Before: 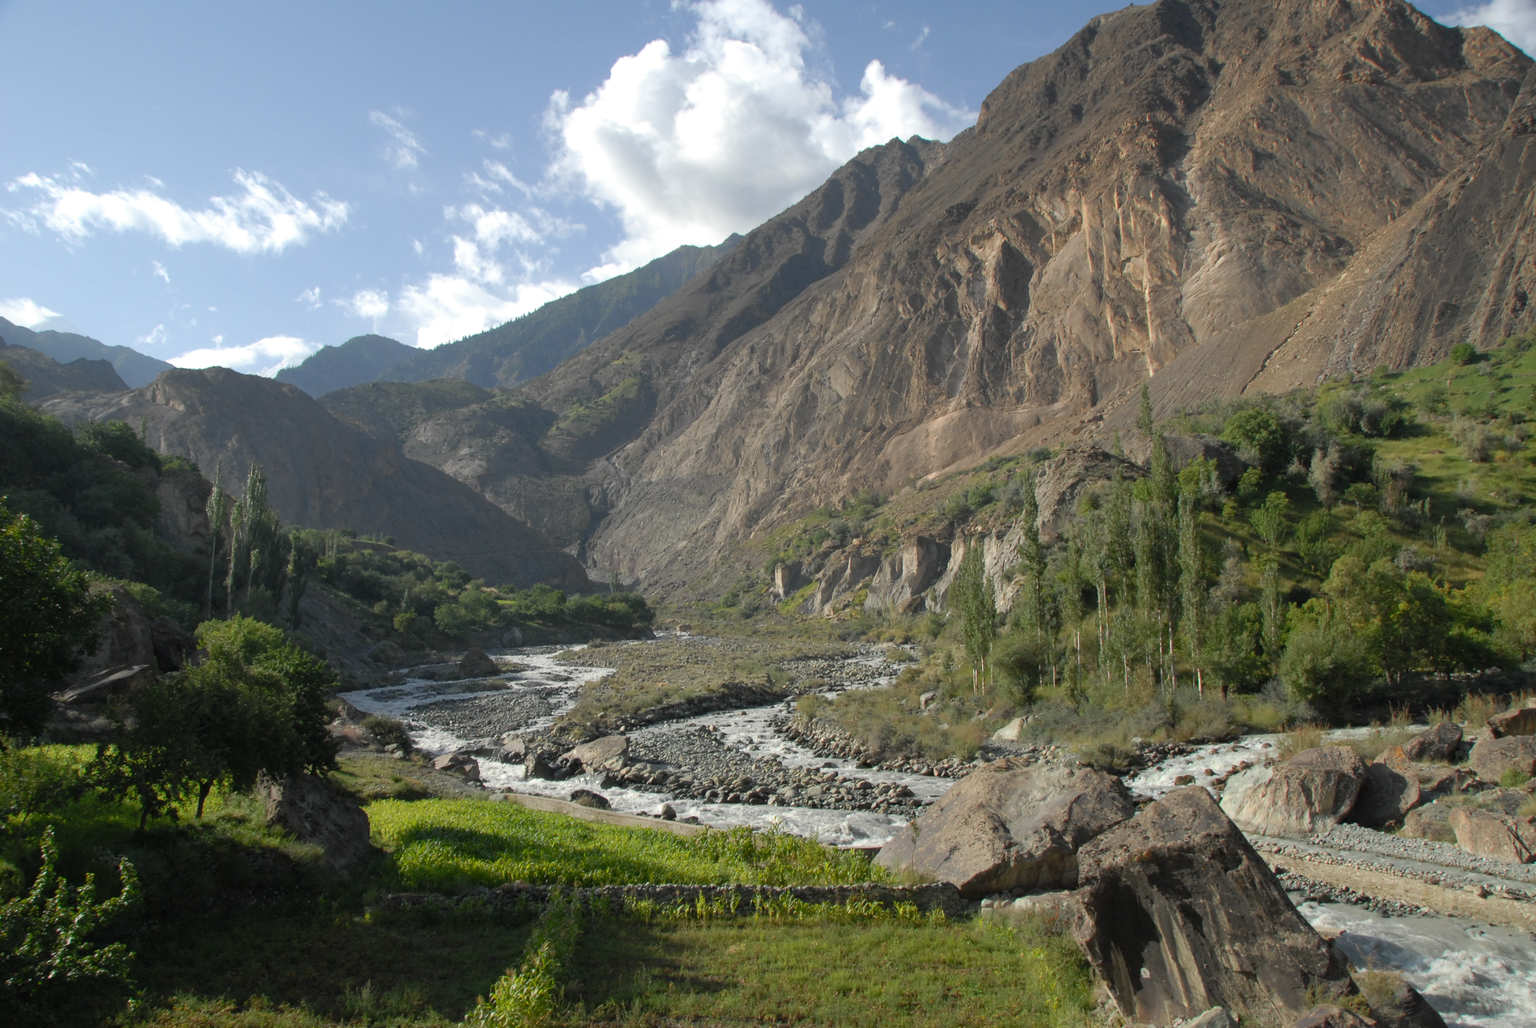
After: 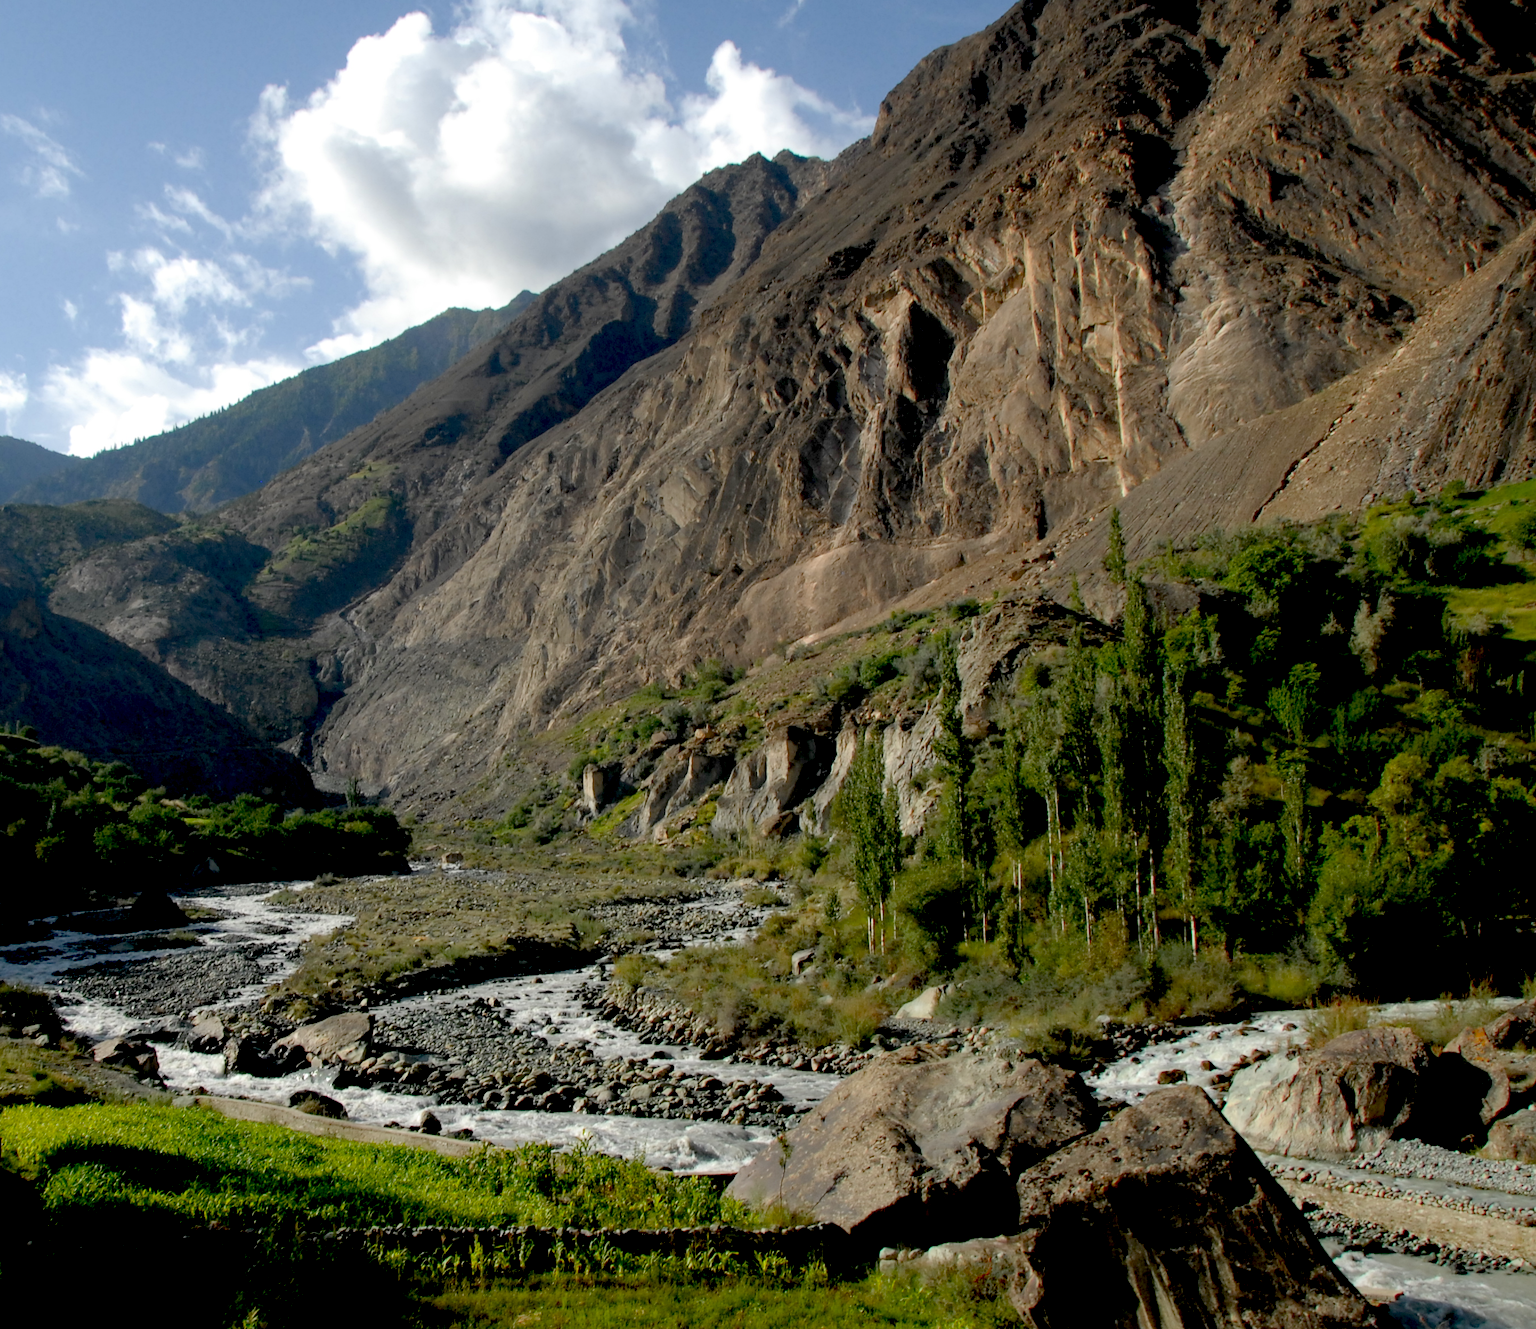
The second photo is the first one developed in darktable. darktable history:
crop and rotate: left 24.078%, top 3.071%, right 6.321%, bottom 6.971%
exposure: black level correction 0.058, compensate exposure bias true, compensate highlight preservation false
